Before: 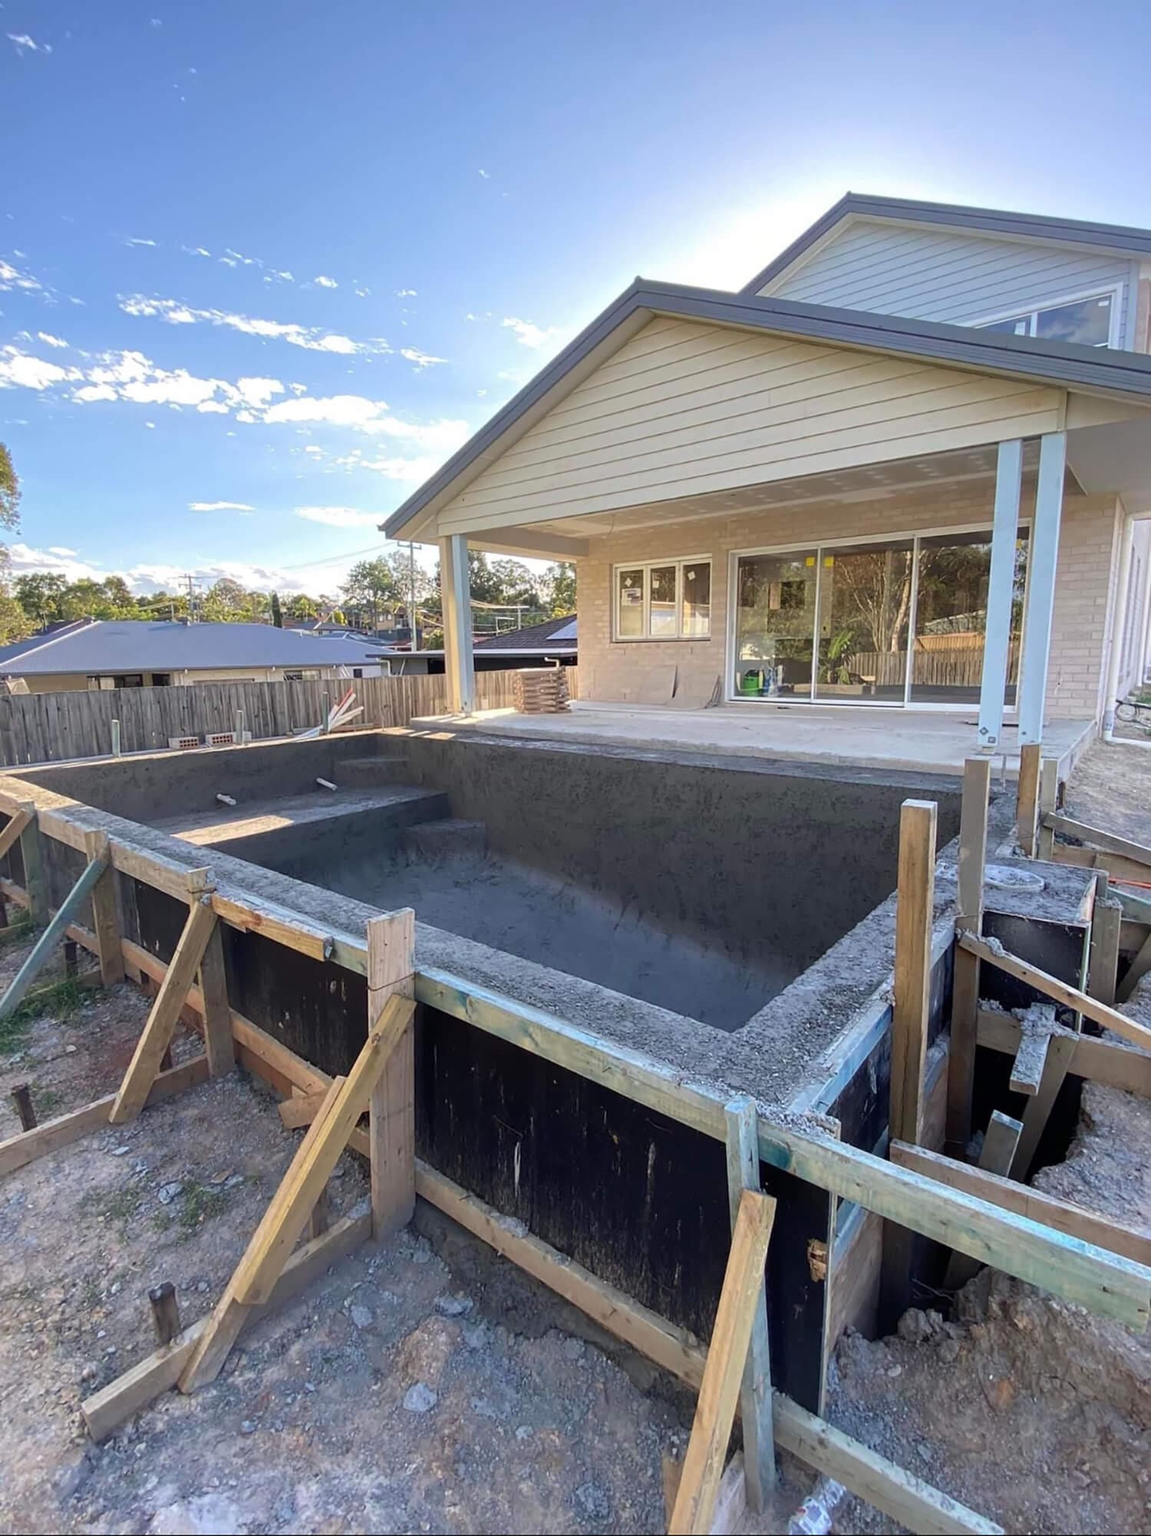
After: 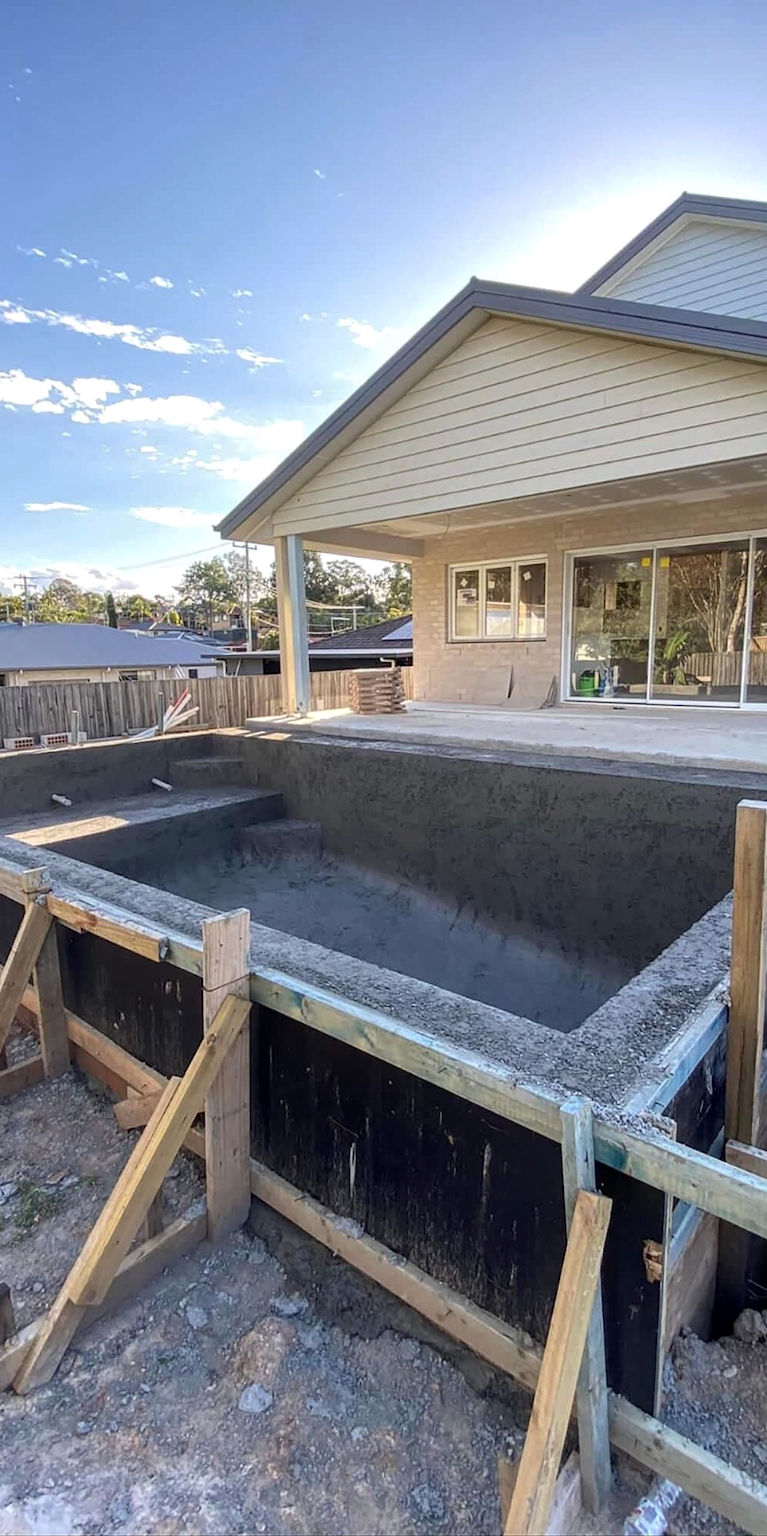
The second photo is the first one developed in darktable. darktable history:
local contrast: on, module defaults
crop and rotate: left 14.385%, right 18.948%
contrast brightness saturation: saturation -0.05
